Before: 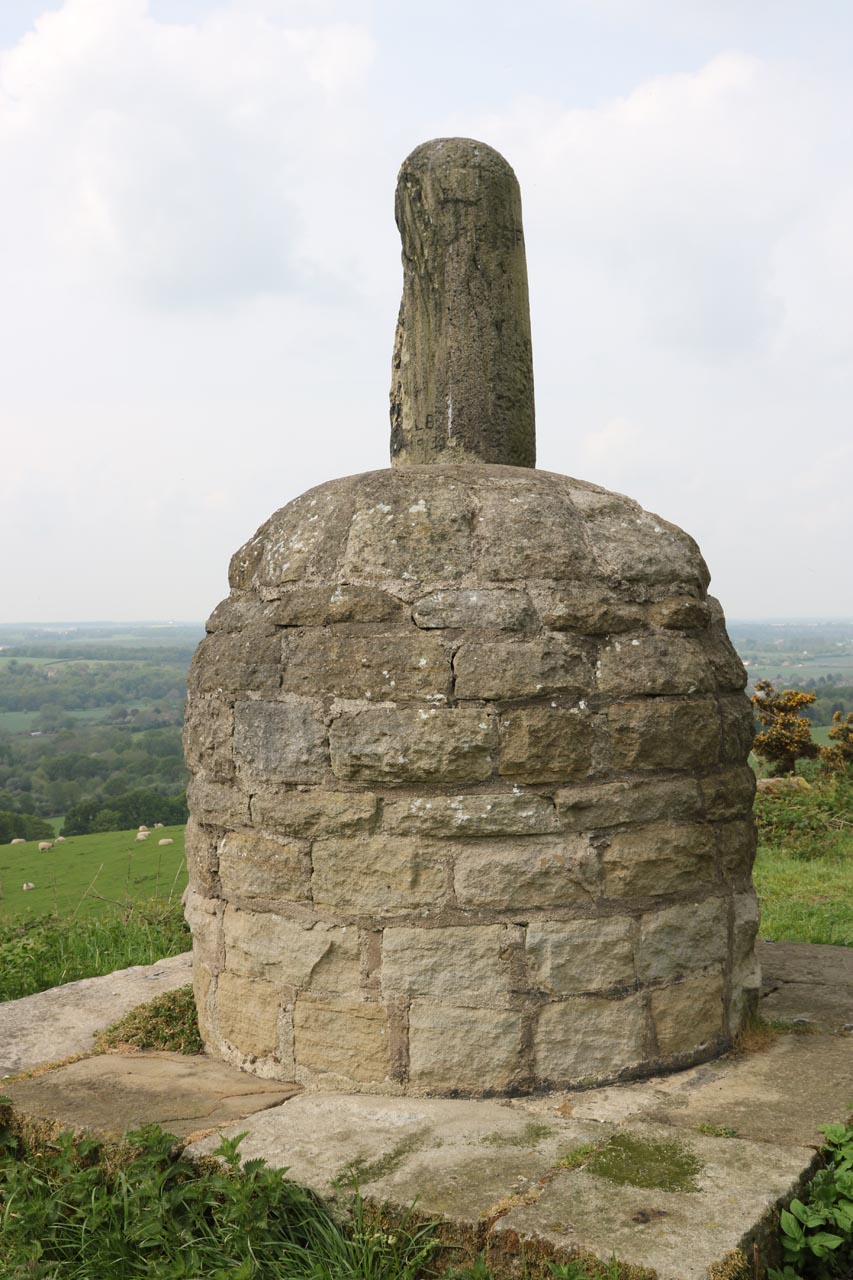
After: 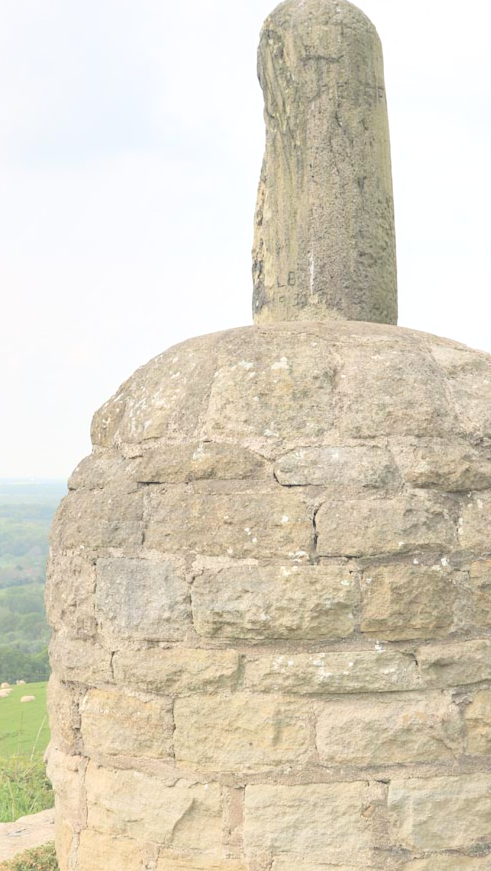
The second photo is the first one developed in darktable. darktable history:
local contrast: on, module defaults
crop: left 16.244%, top 11.24%, right 26.085%, bottom 20.643%
contrast brightness saturation: brightness 0.987
